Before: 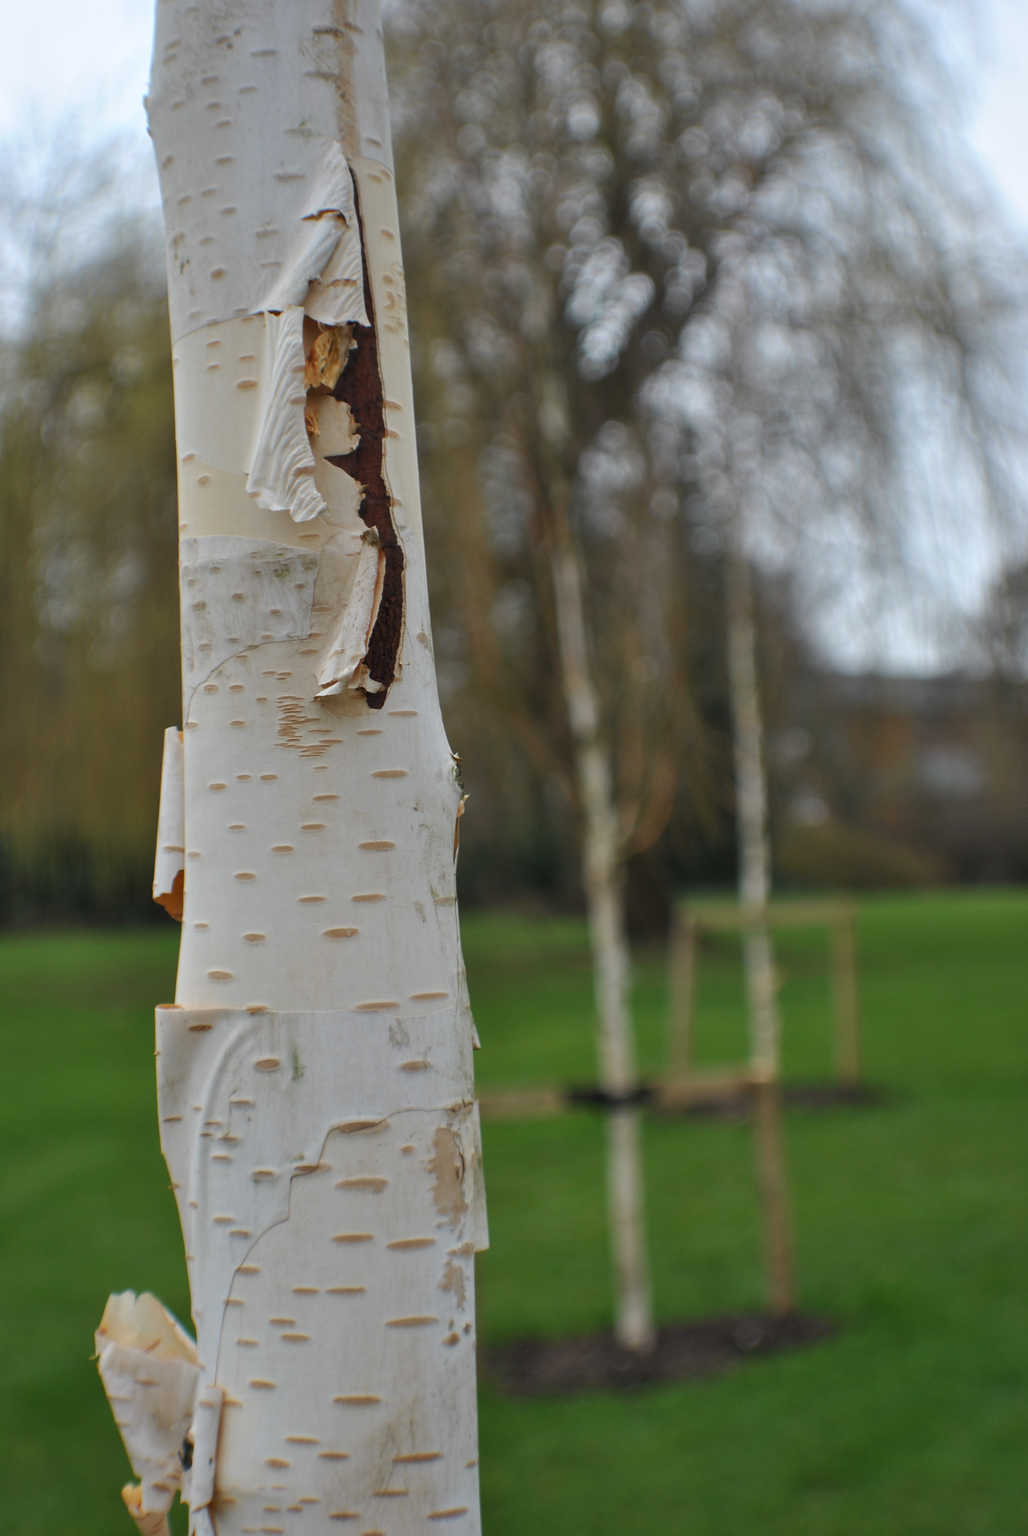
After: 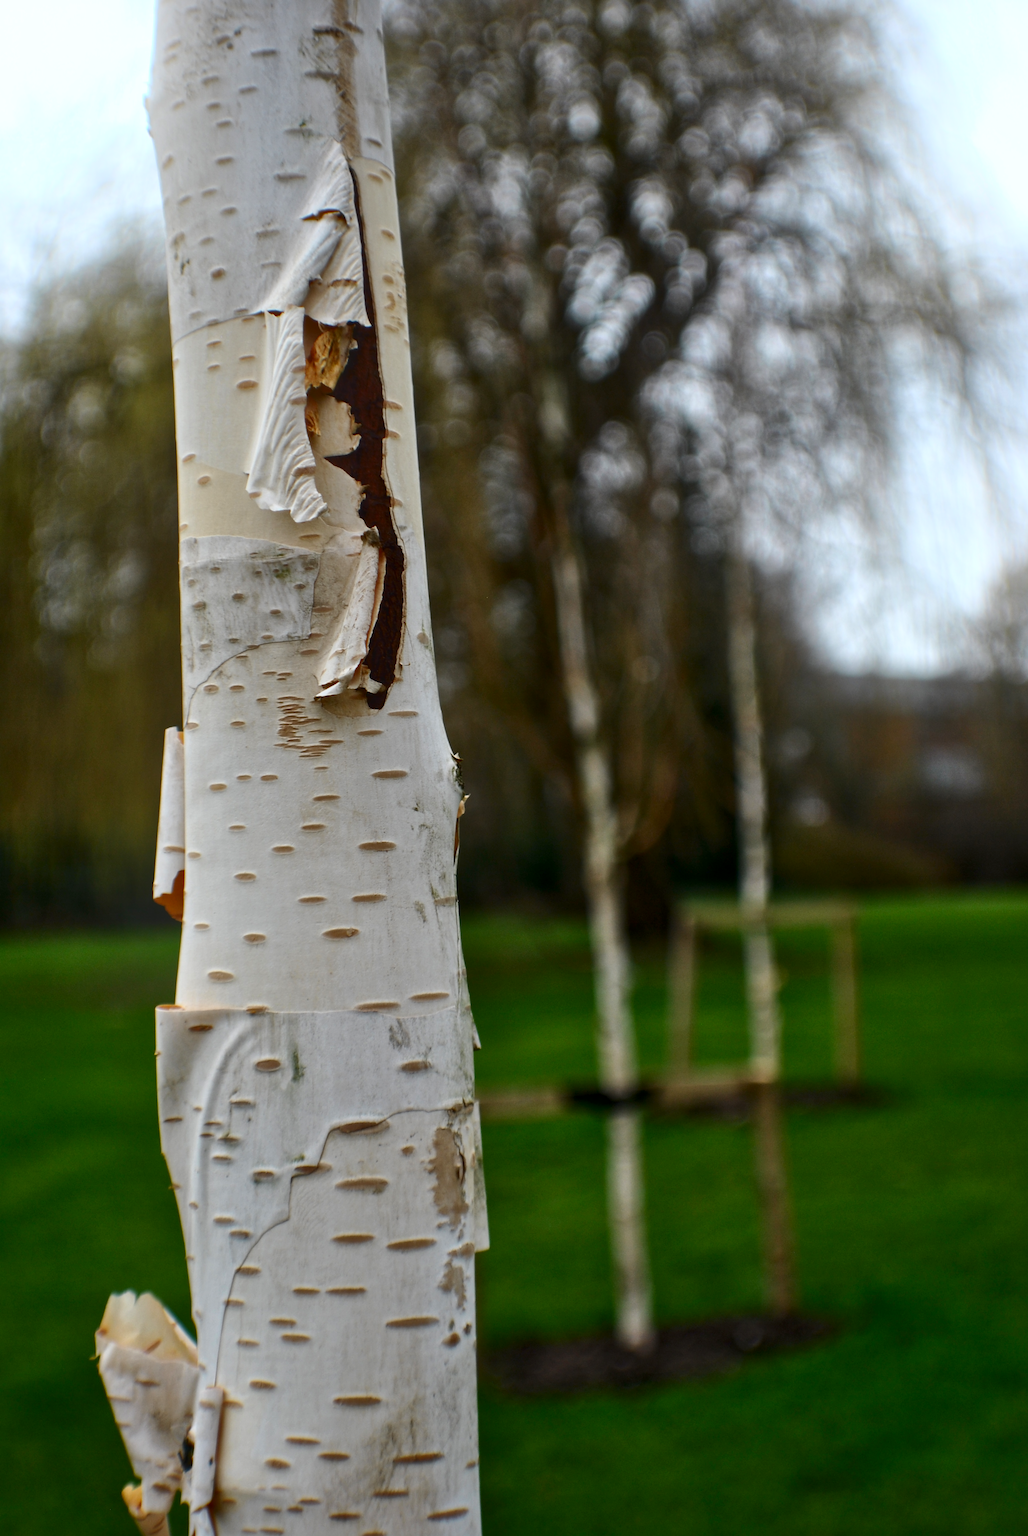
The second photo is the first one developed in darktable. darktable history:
local contrast: mode bilateral grid, contrast 20, coarseness 50, detail 148%, midtone range 0.2
shadows and highlights: shadows -30, highlights 30
exposure: exposure 0 EV, compensate highlight preservation false
bloom: size 40%
contrast brightness saturation: contrast 0.19, brightness -0.11, saturation 0.21
